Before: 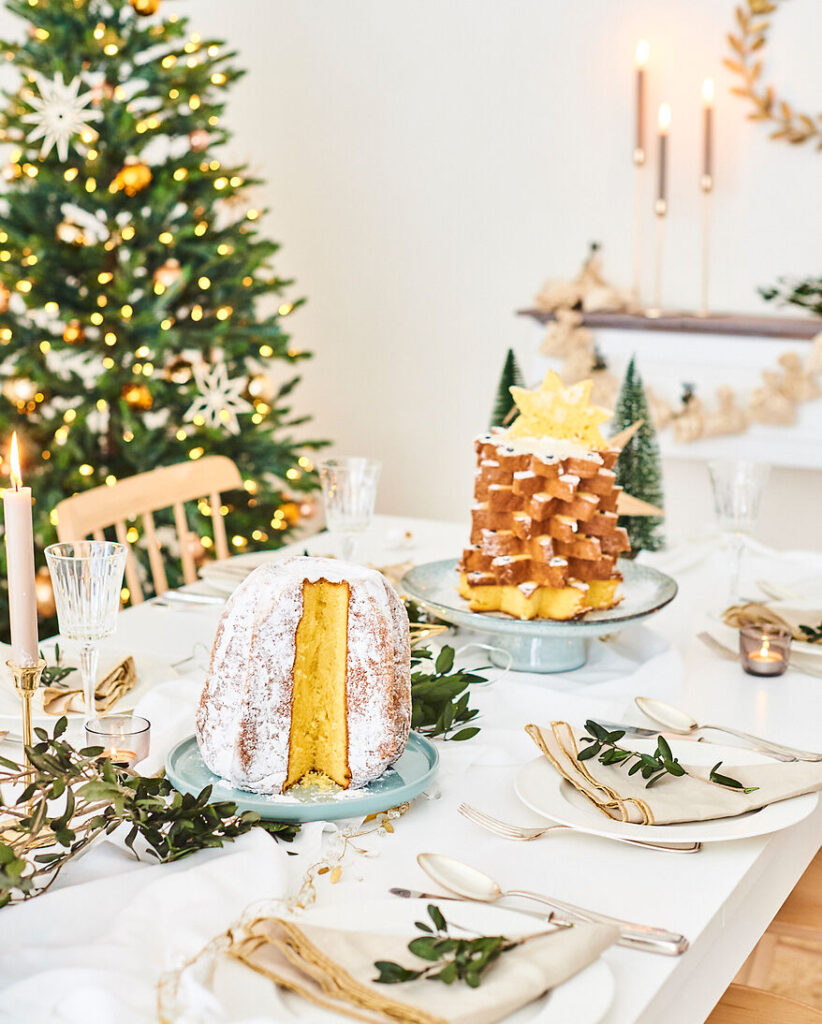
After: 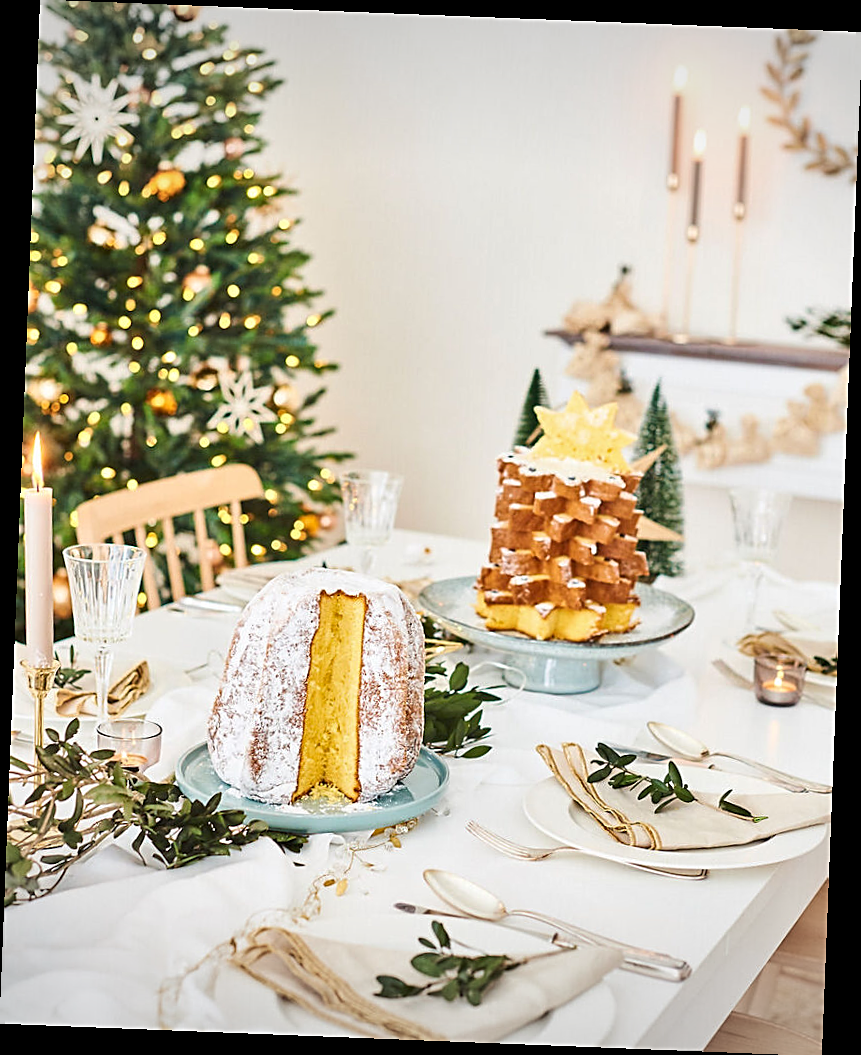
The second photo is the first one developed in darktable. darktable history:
rotate and perspective: rotation 2.27°, automatic cropping off
sharpen: on, module defaults
shadows and highlights: shadows 37.27, highlights -28.18, soften with gaussian
vignetting: fall-off start 100%, brightness -0.282, width/height ratio 1.31
